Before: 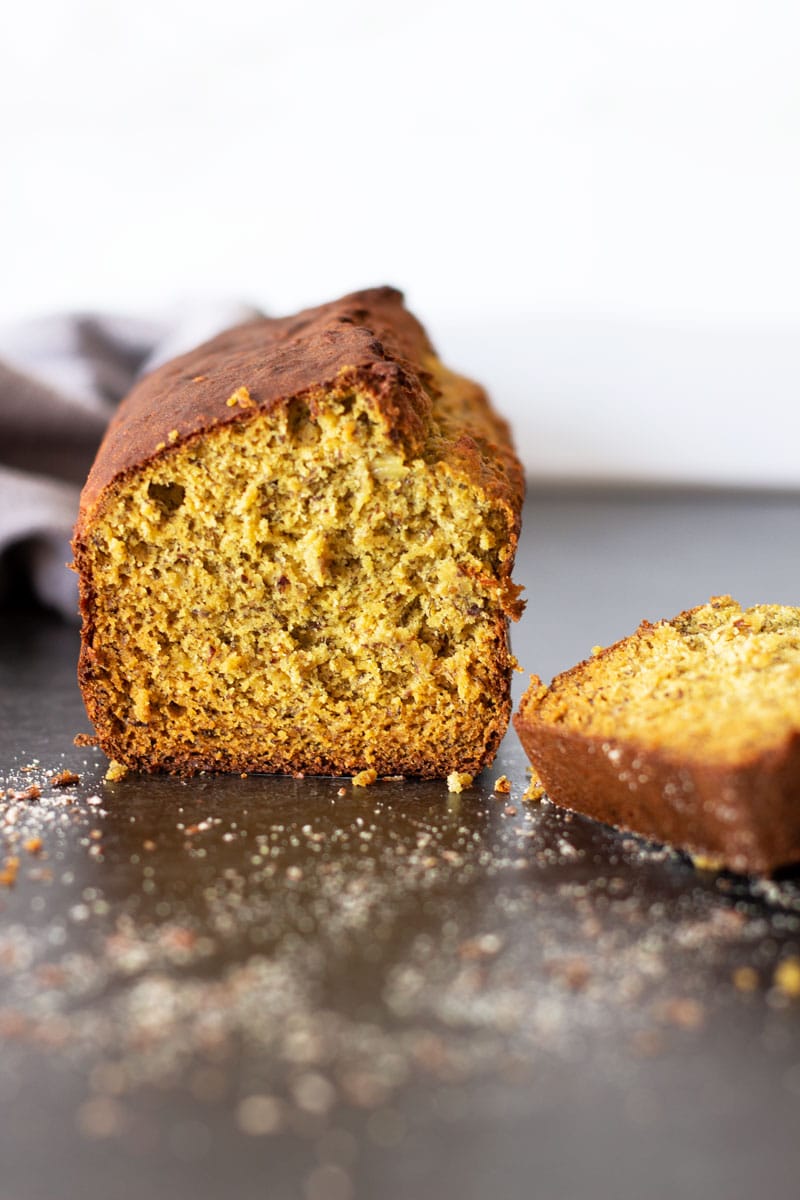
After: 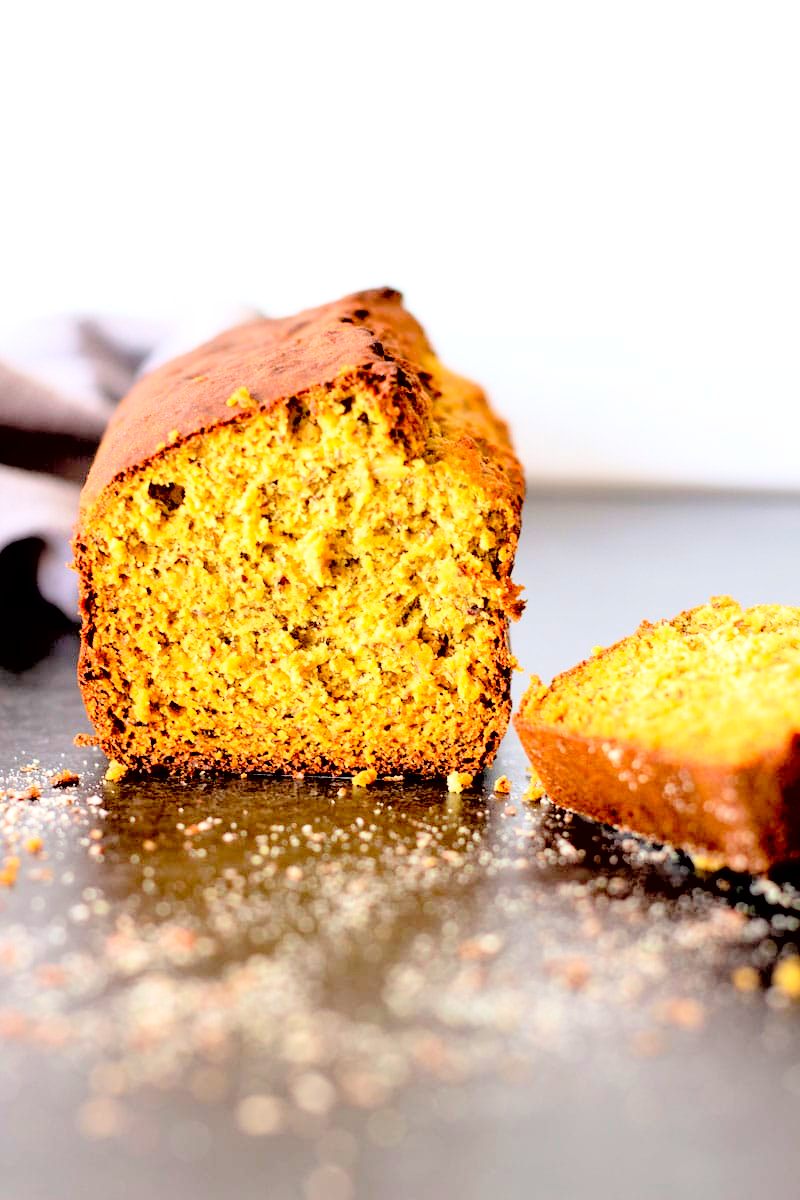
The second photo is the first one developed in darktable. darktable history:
contrast brightness saturation: contrast 0.1, brightness 0.3, saturation 0.14
exposure: black level correction 0.025, exposure 0.182 EV, compensate highlight preservation false
tone curve: curves: ch0 [(0, 0) (0.004, 0.001) (0.133, 0.112) (0.325, 0.362) (0.832, 0.893) (1, 1)], color space Lab, linked channels, preserve colors none
